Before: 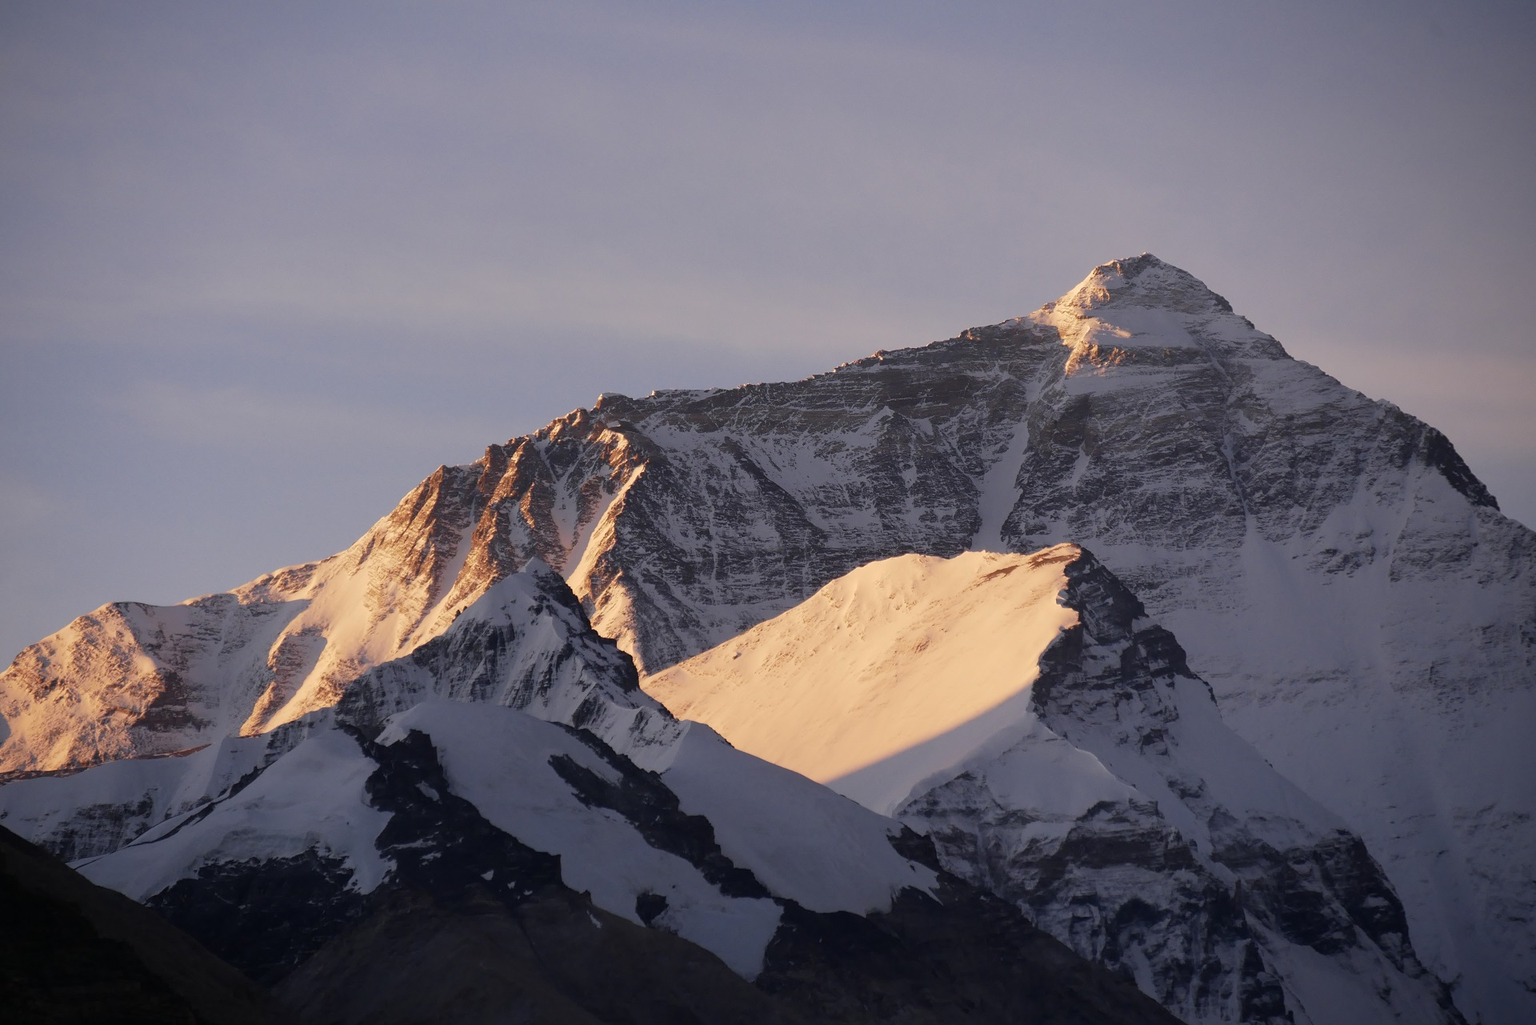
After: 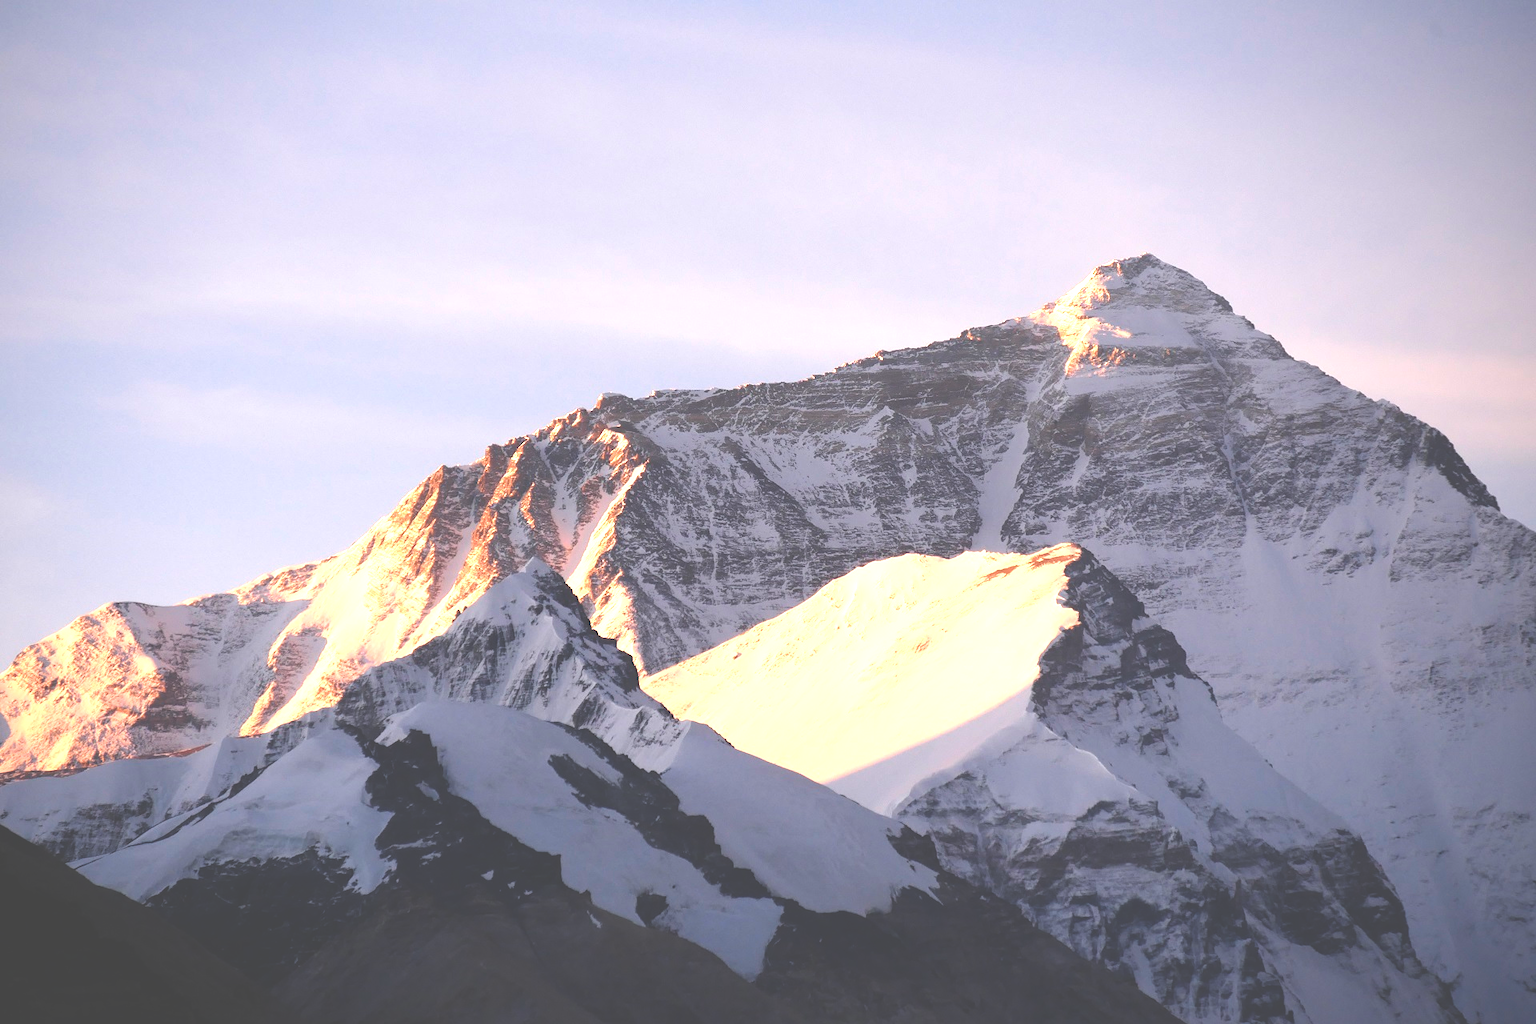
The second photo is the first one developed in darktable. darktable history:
exposure: black level correction -0.024, exposure 1.395 EV, compensate highlight preservation false
